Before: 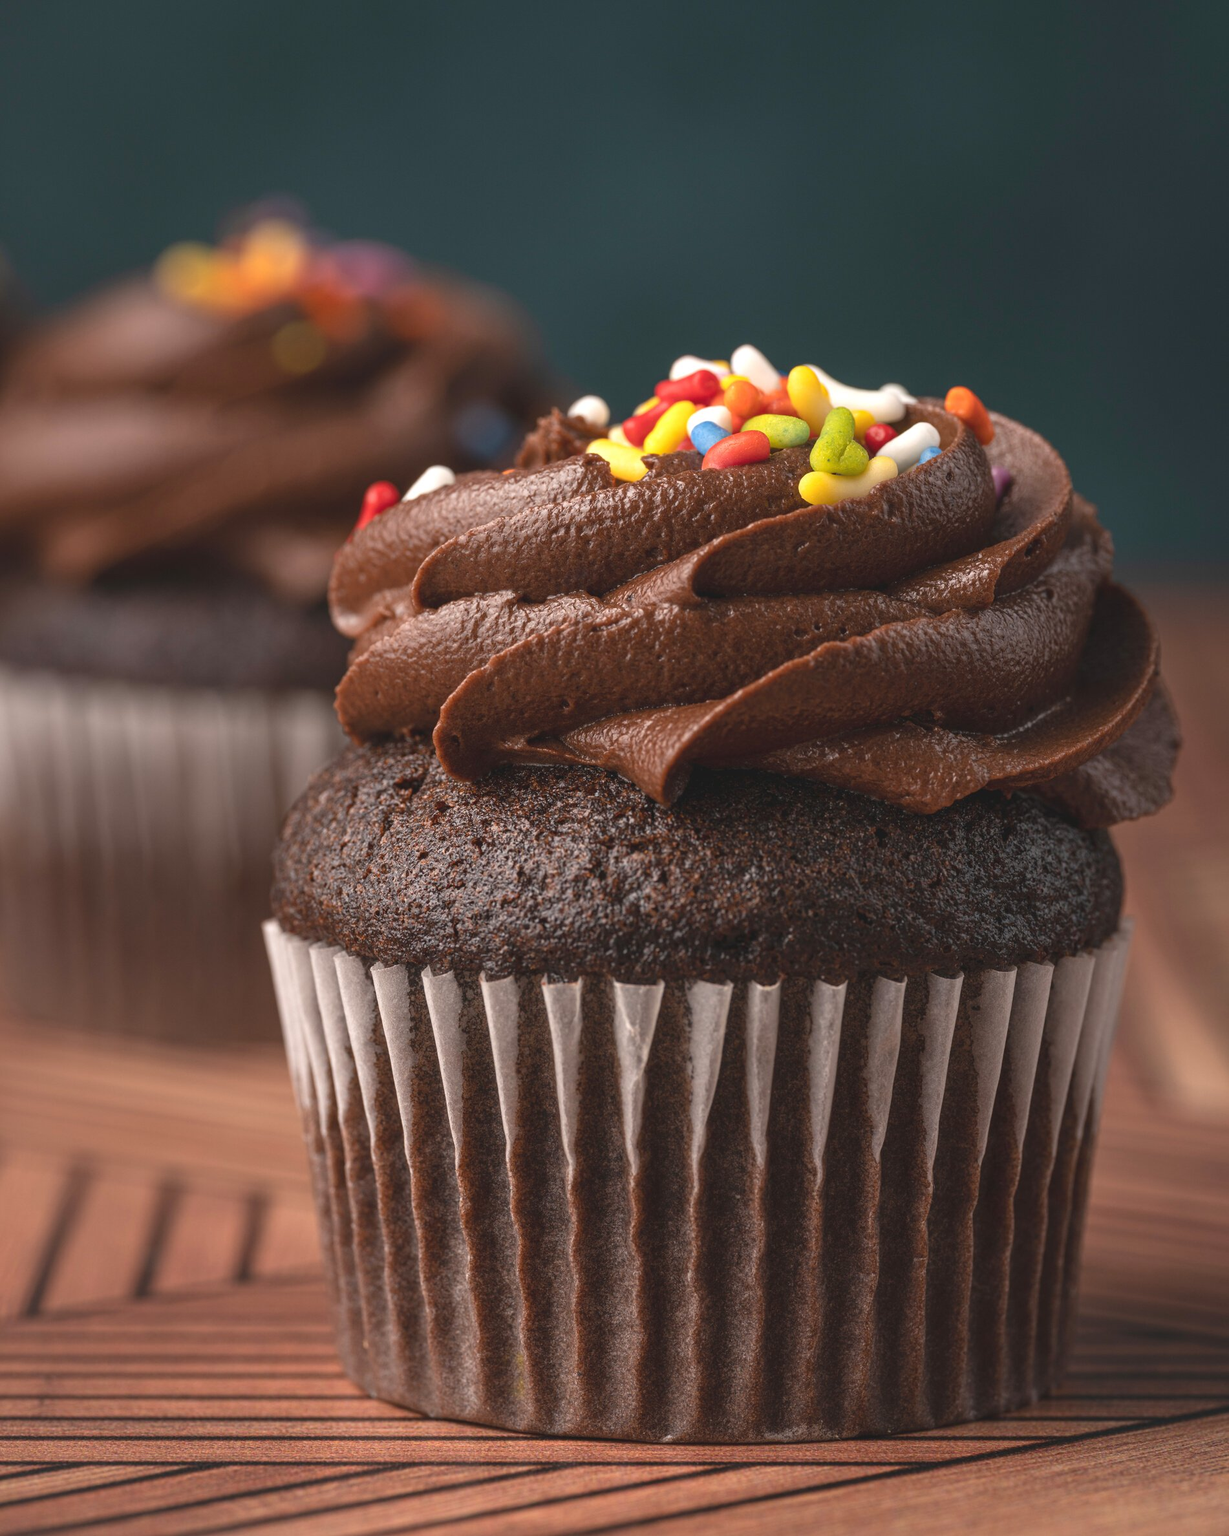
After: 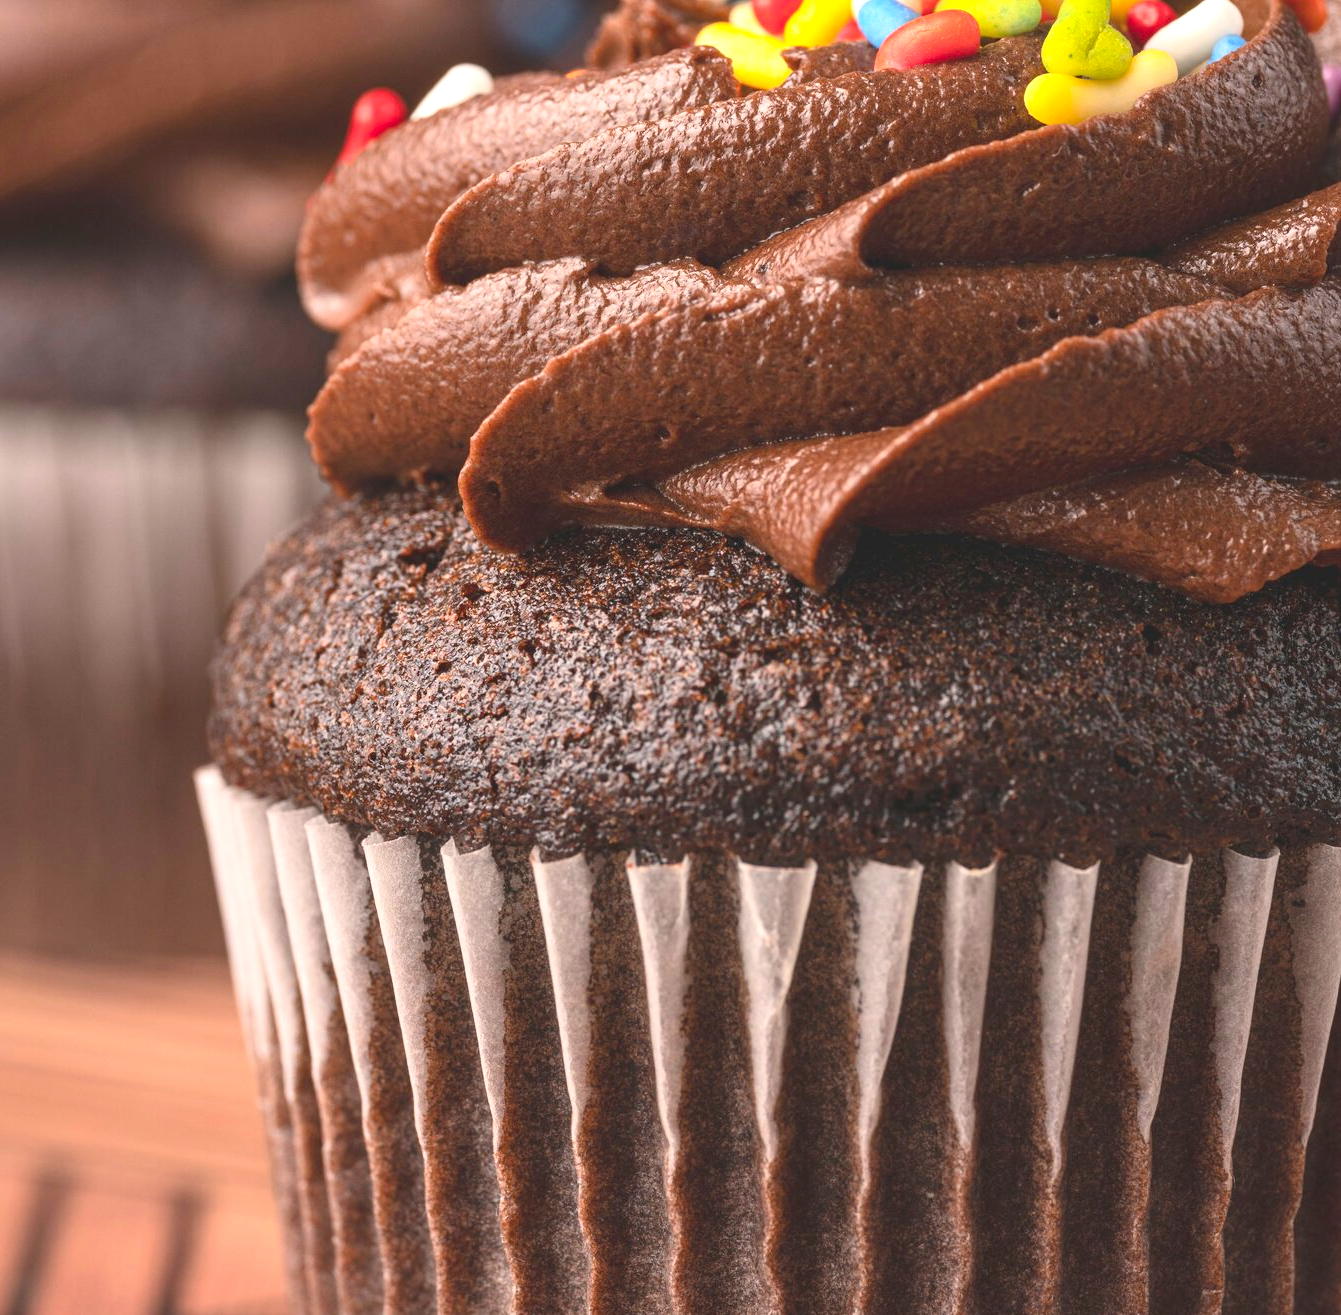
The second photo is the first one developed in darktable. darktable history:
exposure: exposure 0.367 EV, compensate highlight preservation false
contrast brightness saturation: contrast 0.2, brightness 0.16, saturation 0.22
crop: left 11.123%, top 27.61%, right 18.3%, bottom 17.034%
